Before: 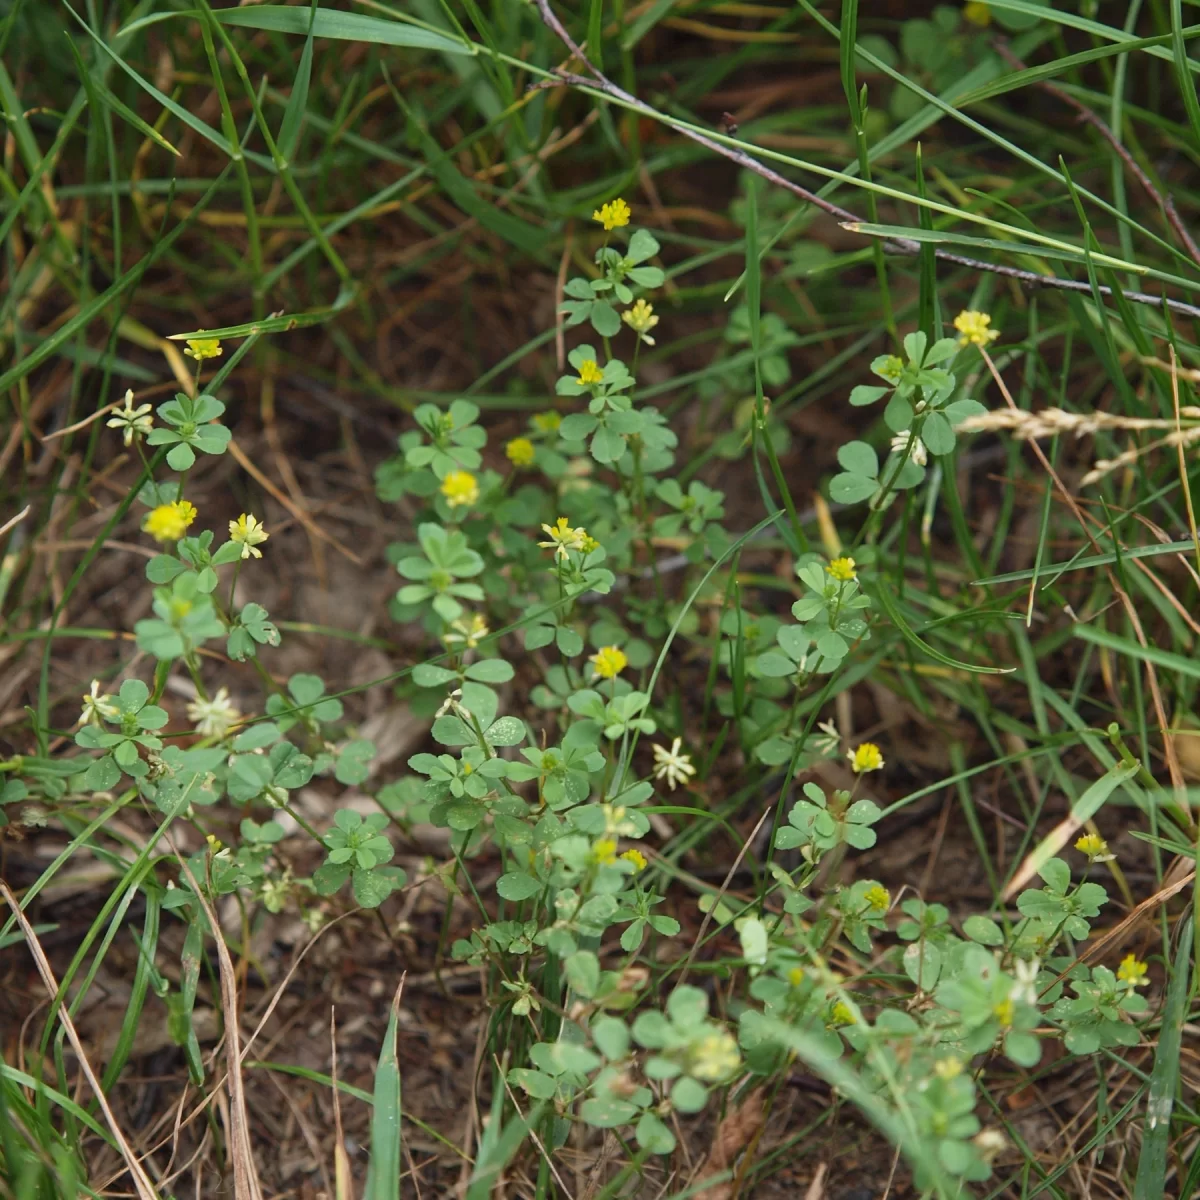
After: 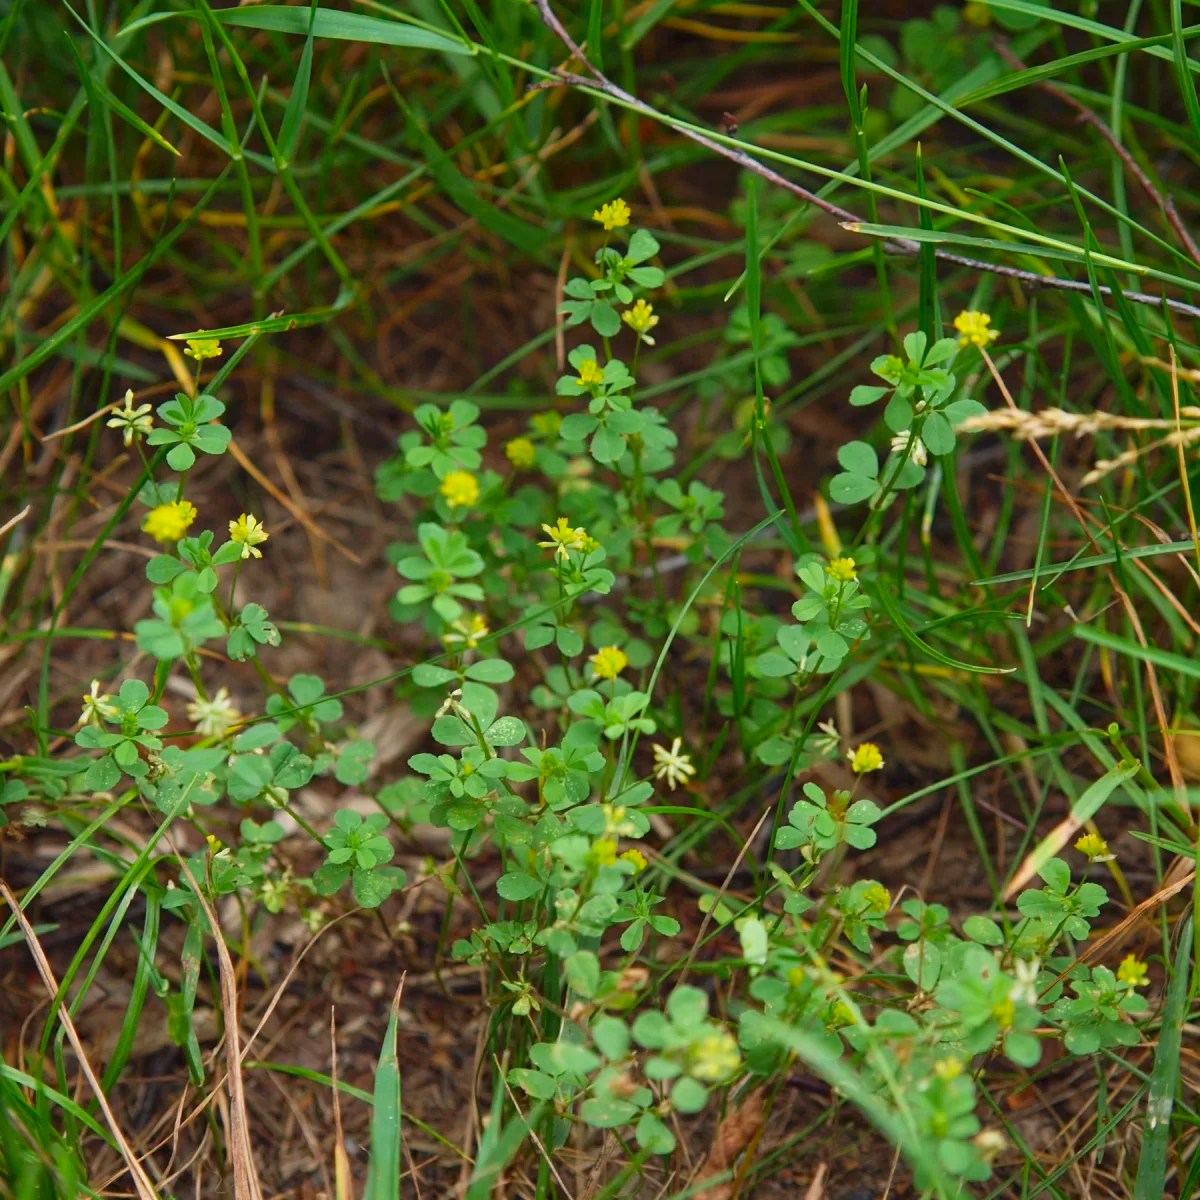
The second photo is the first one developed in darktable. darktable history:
contrast brightness saturation: saturation 0.488
tone equalizer: edges refinement/feathering 500, mask exposure compensation -1.57 EV, preserve details no
